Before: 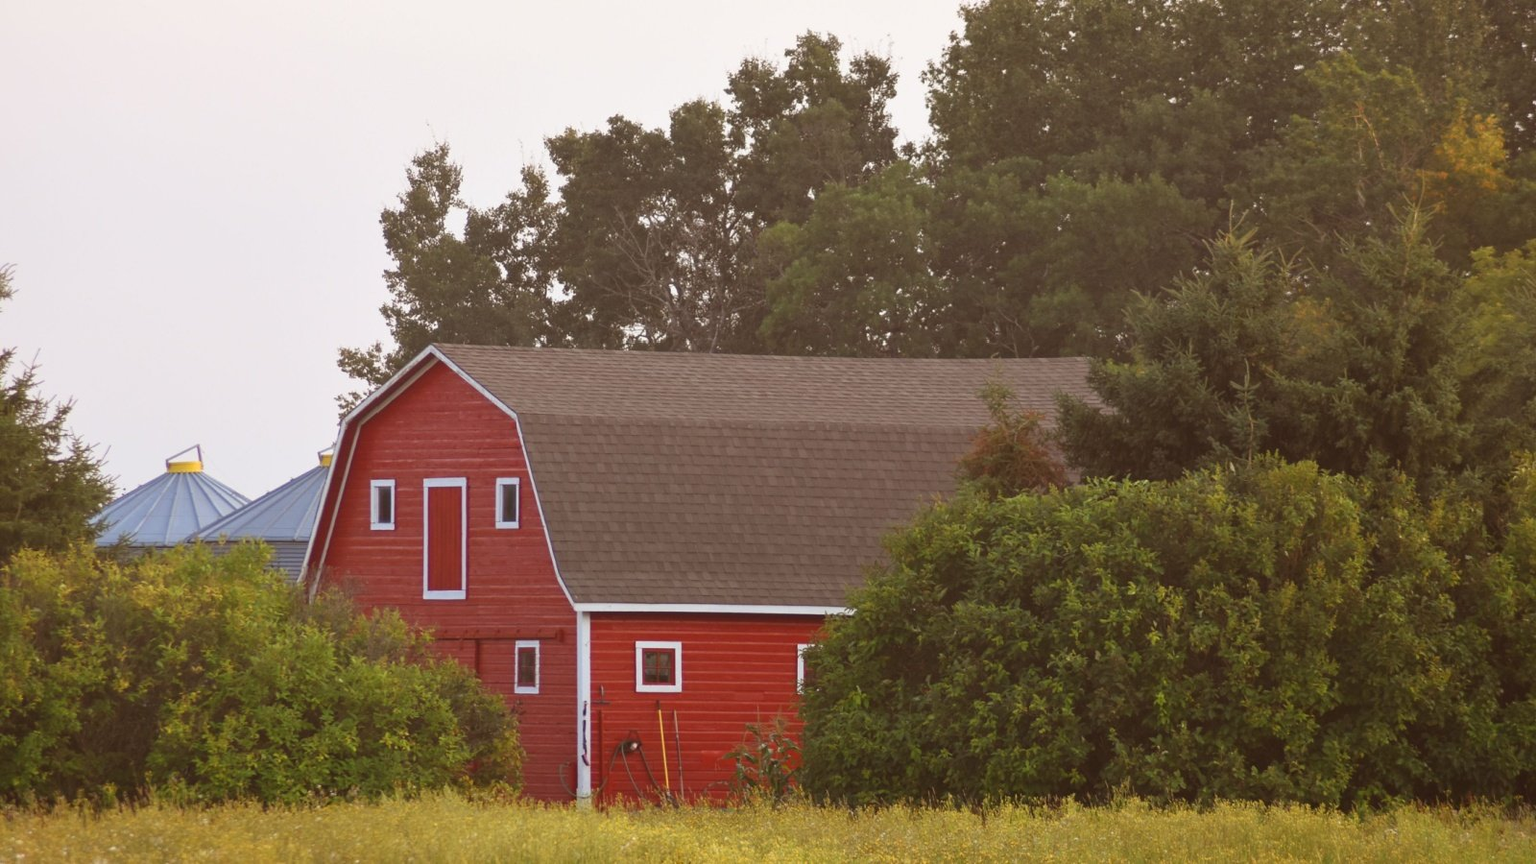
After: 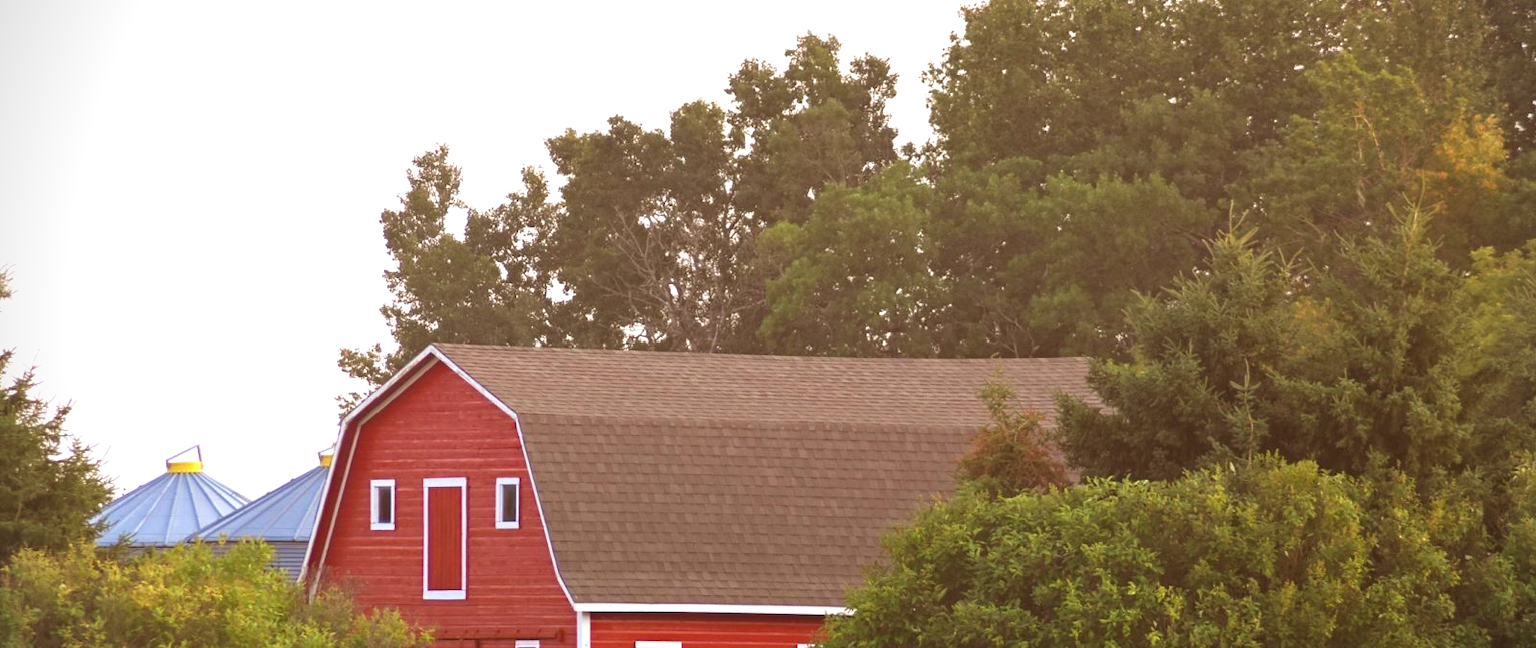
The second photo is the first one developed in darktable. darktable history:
haze removal: compatibility mode true, adaptive false
crop: bottom 24.944%
velvia: on, module defaults
exposure: exposure 0.74 EV, compensate highlight preservation false
vignetting: fall-off start 91.53%, brightness -0.681
